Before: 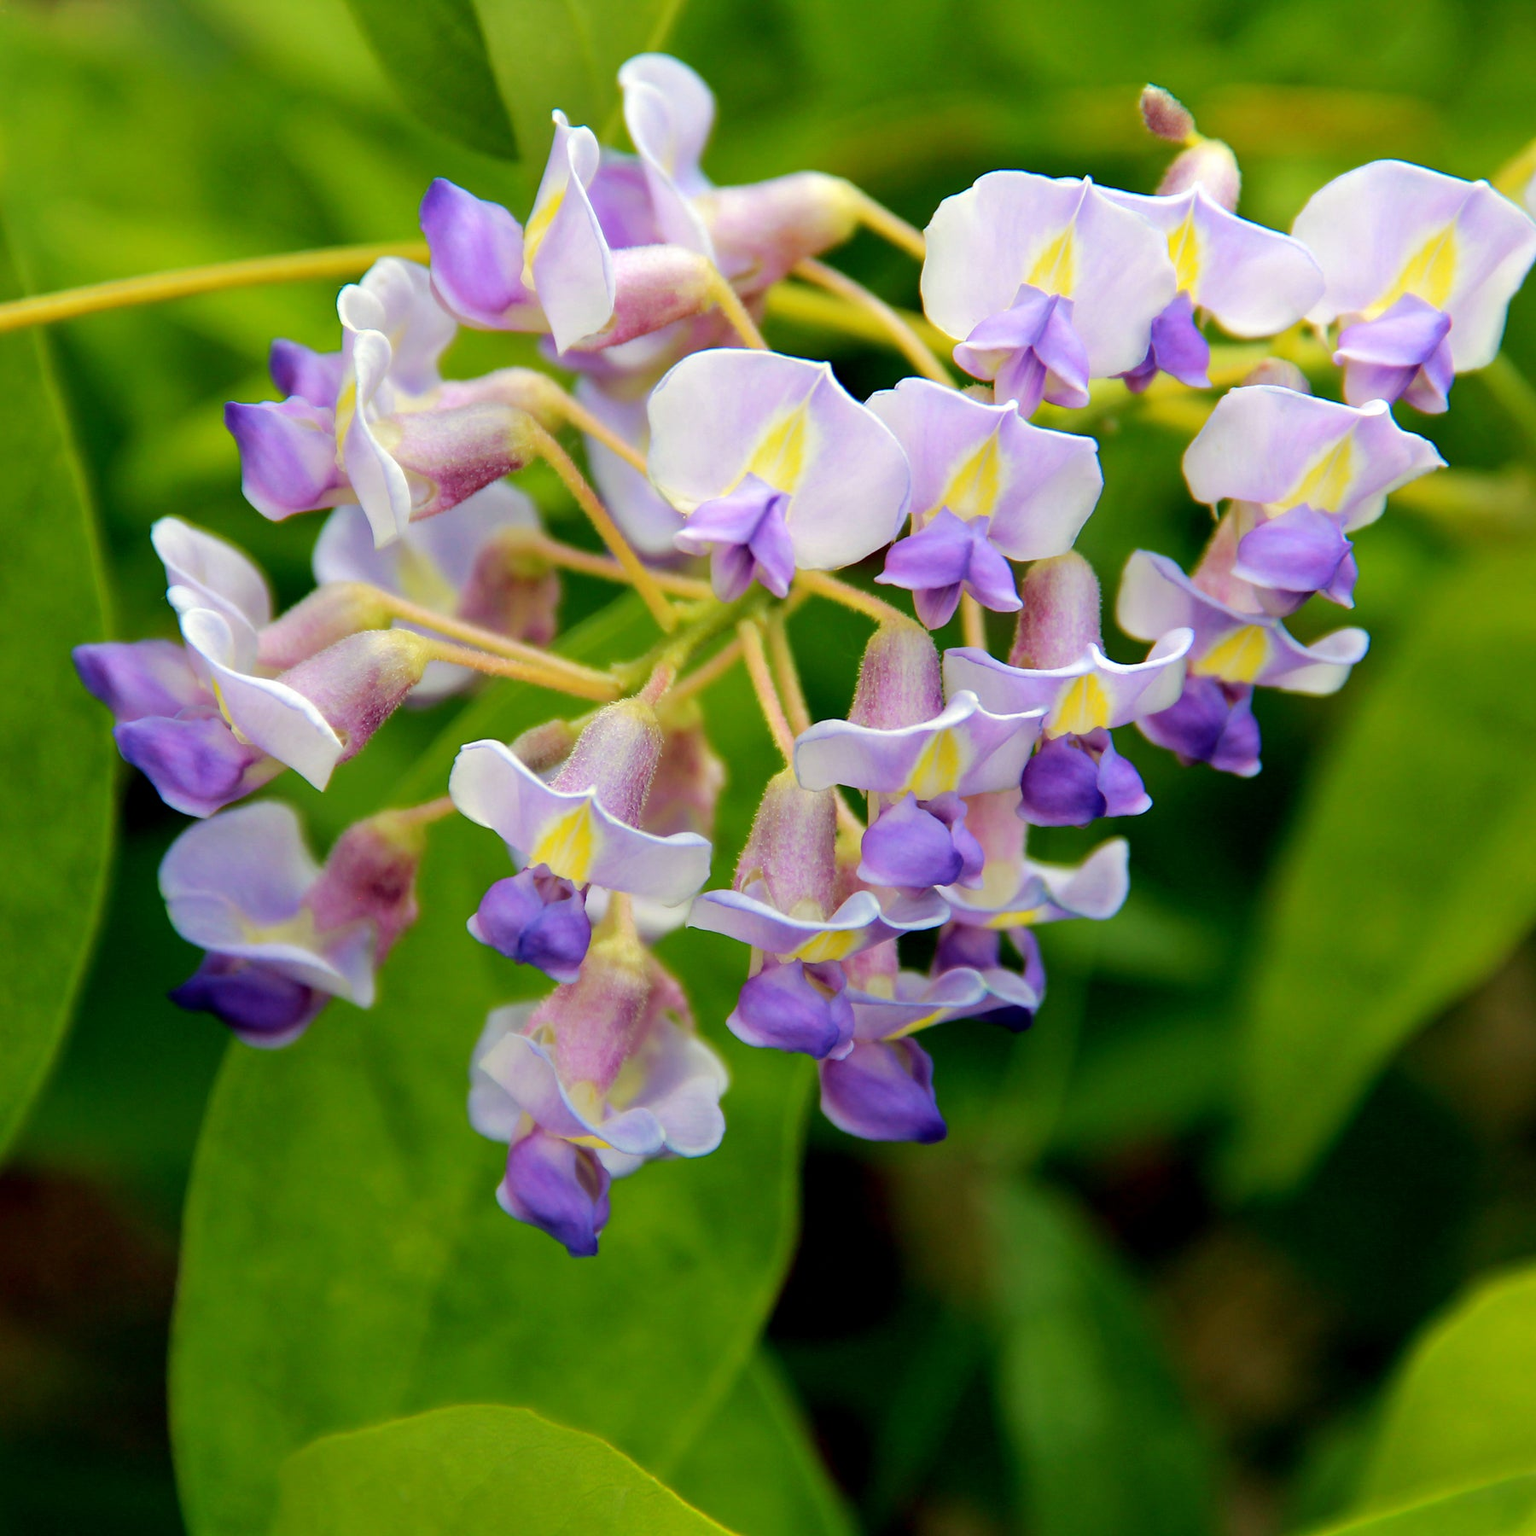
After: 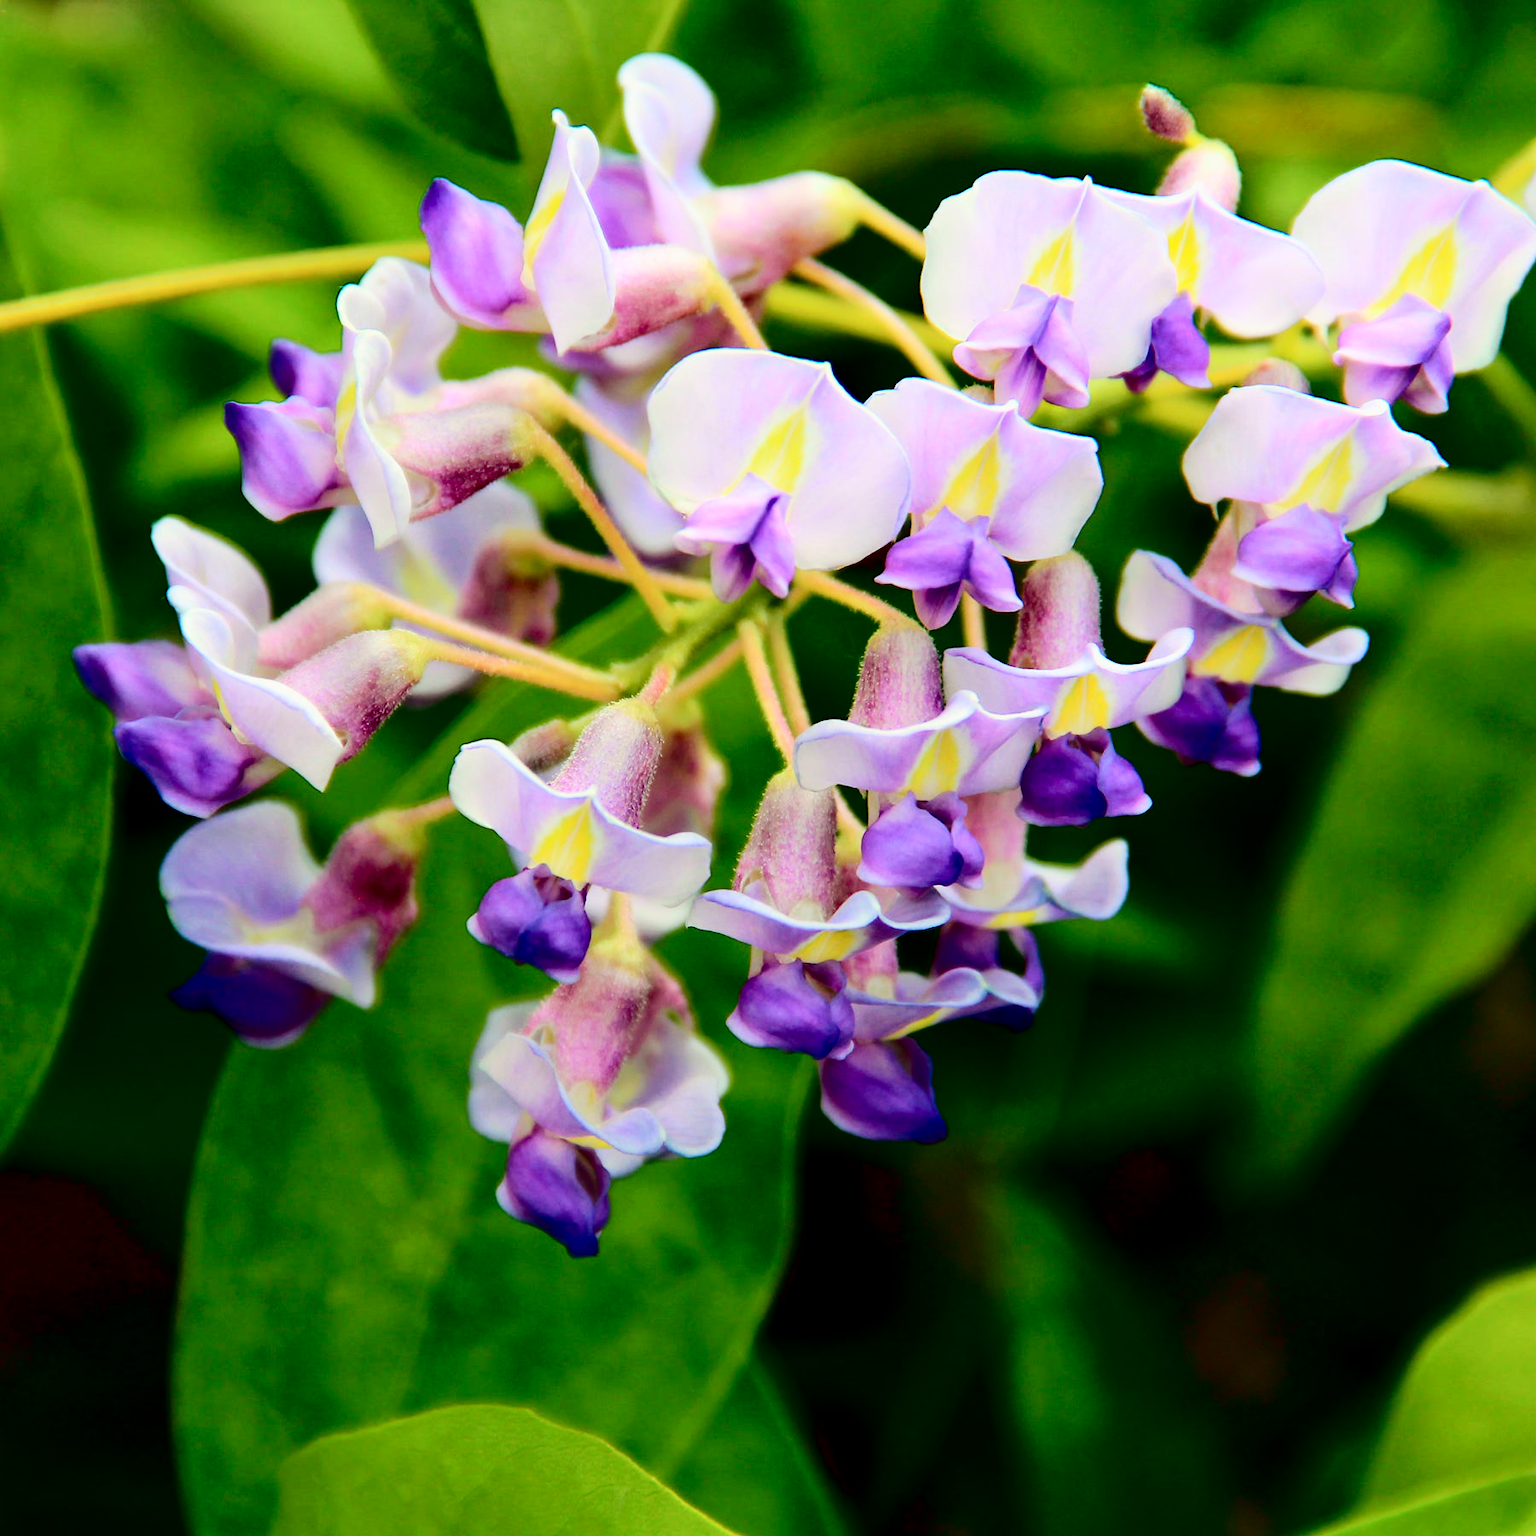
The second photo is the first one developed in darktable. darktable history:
tone curve: curves: ch0 [(0, 0) (0.068, 0.012) (0.183, 0.089) (0.341, 0.283) (0.547, 0.532) (0.828, 0.815) (1, 0.983)]; ch1 [(0, 0) (0.23, 0.166) (0.34, 0.308) (0.371, 0.337) (0.429, 0.411) (0.477, 0.462) (0.499, 0.498) (0.529, 0.537) (0.559, 0.582) (0.743, 0.798) (1, 1)]; ch2 [(0, 0) (0.431, 0.414) (0.498, 0.503) (0.524, 0.528) (0.568, 0.546) (0.6, 0.597) (0.634, 0.645) (0.728, 0.742) (1, 1)], color space Lab, independent channels, preserve colors none
contrast brightness saturation: contrast 0.28
